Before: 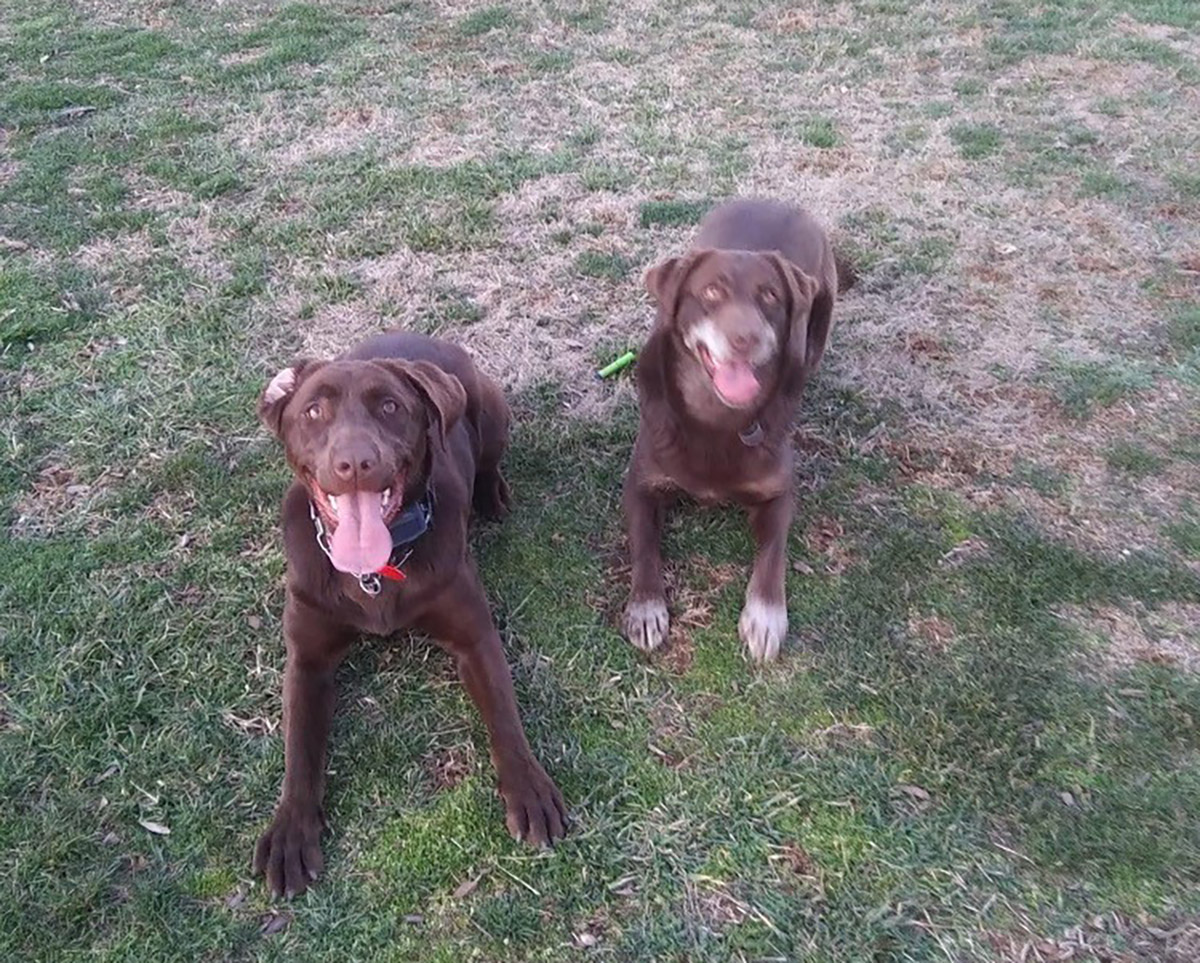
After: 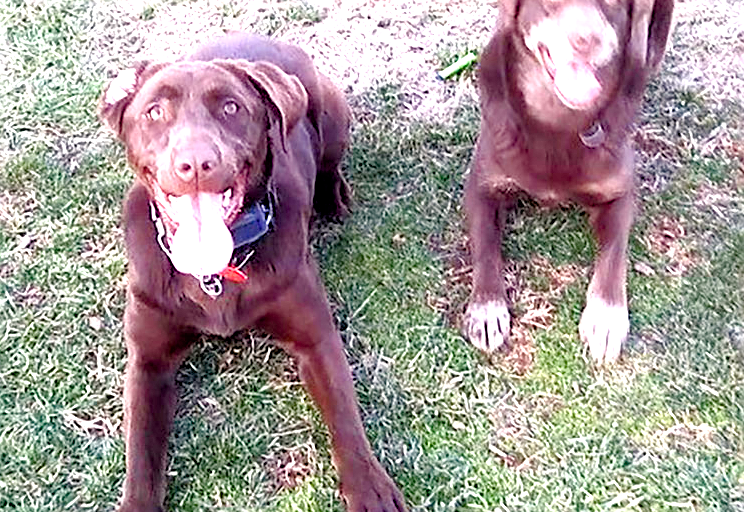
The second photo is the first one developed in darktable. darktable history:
sharpen: on, module defaults
exposure: black level correction 0.008, exposure 0.981 EV, compensate exposure bias true, compensate highlight preservation false
tone equalizer: -8 EV -0.736 EV, -7 EV -0.697 EV, -6 EV -0.564 EV, -5 EV -0.422 EV, -3 EV 0.379 EV, -2 EV 0.6 EV, -1 EV 0.681 EV, +0 EV 0.769 EV
crop: left 13.333%, top 31.14%, right 24.666%, bottom 15.603%
color balance rgb: highlights gain › chroma 1.064%, highlights gain › hue 60.08°, perceptual saturation grading › global saturation 20%, perceptual saturation grading › highlights -50.508%, perceptual saturation grading › shadows 30.537%, global vibrance 30.393%
